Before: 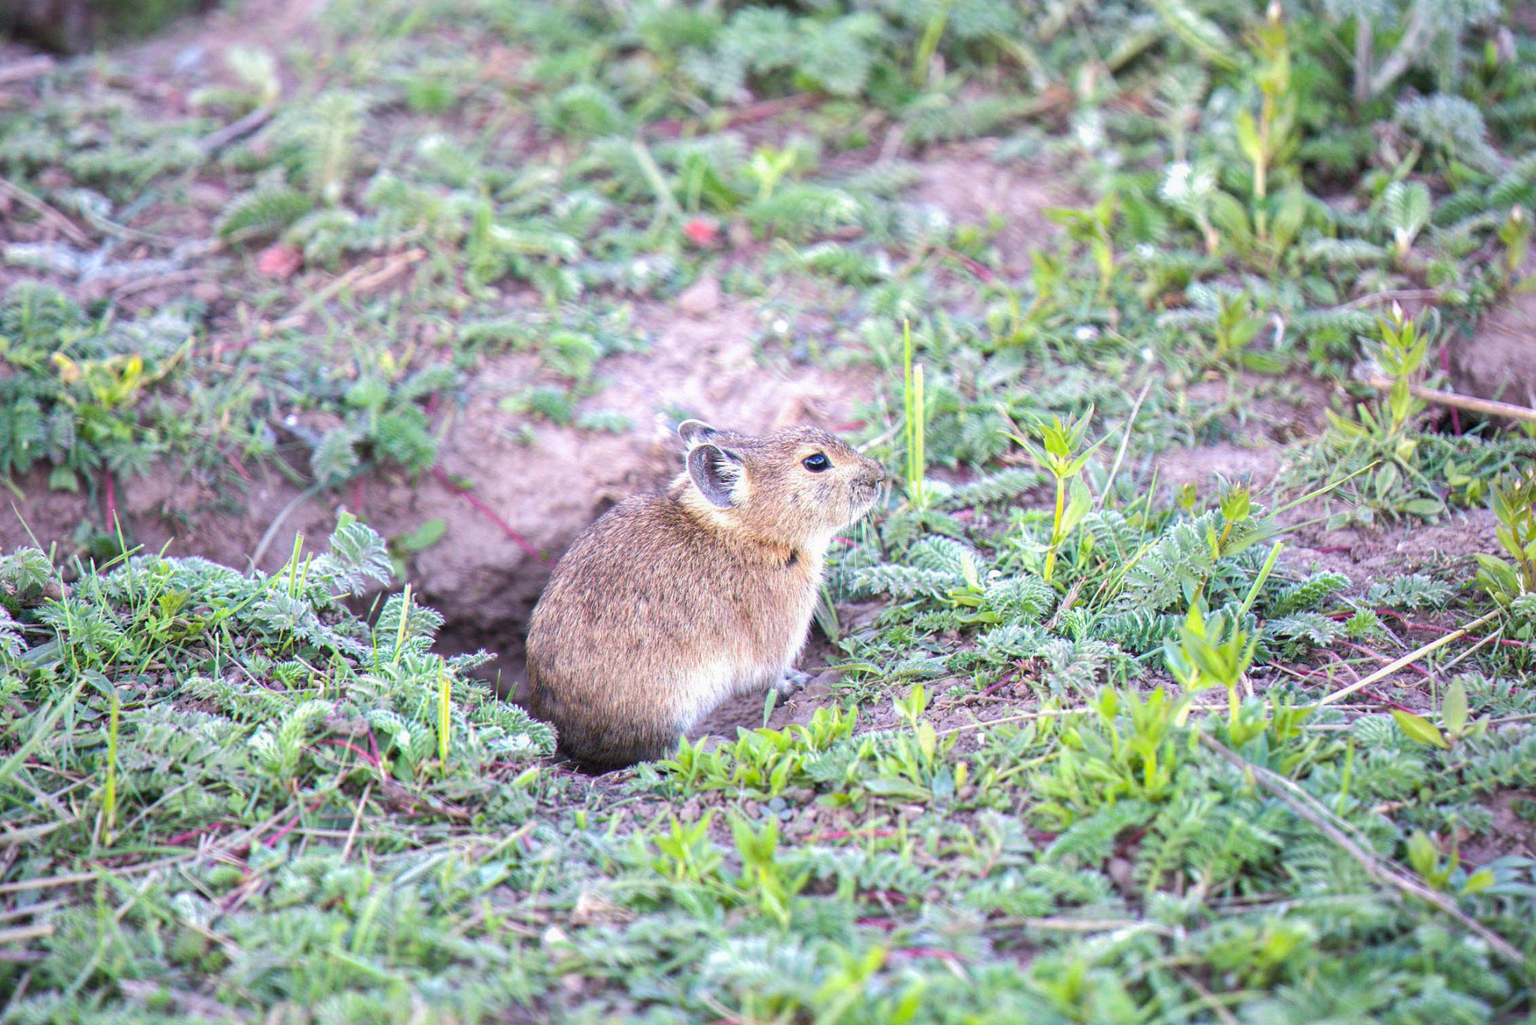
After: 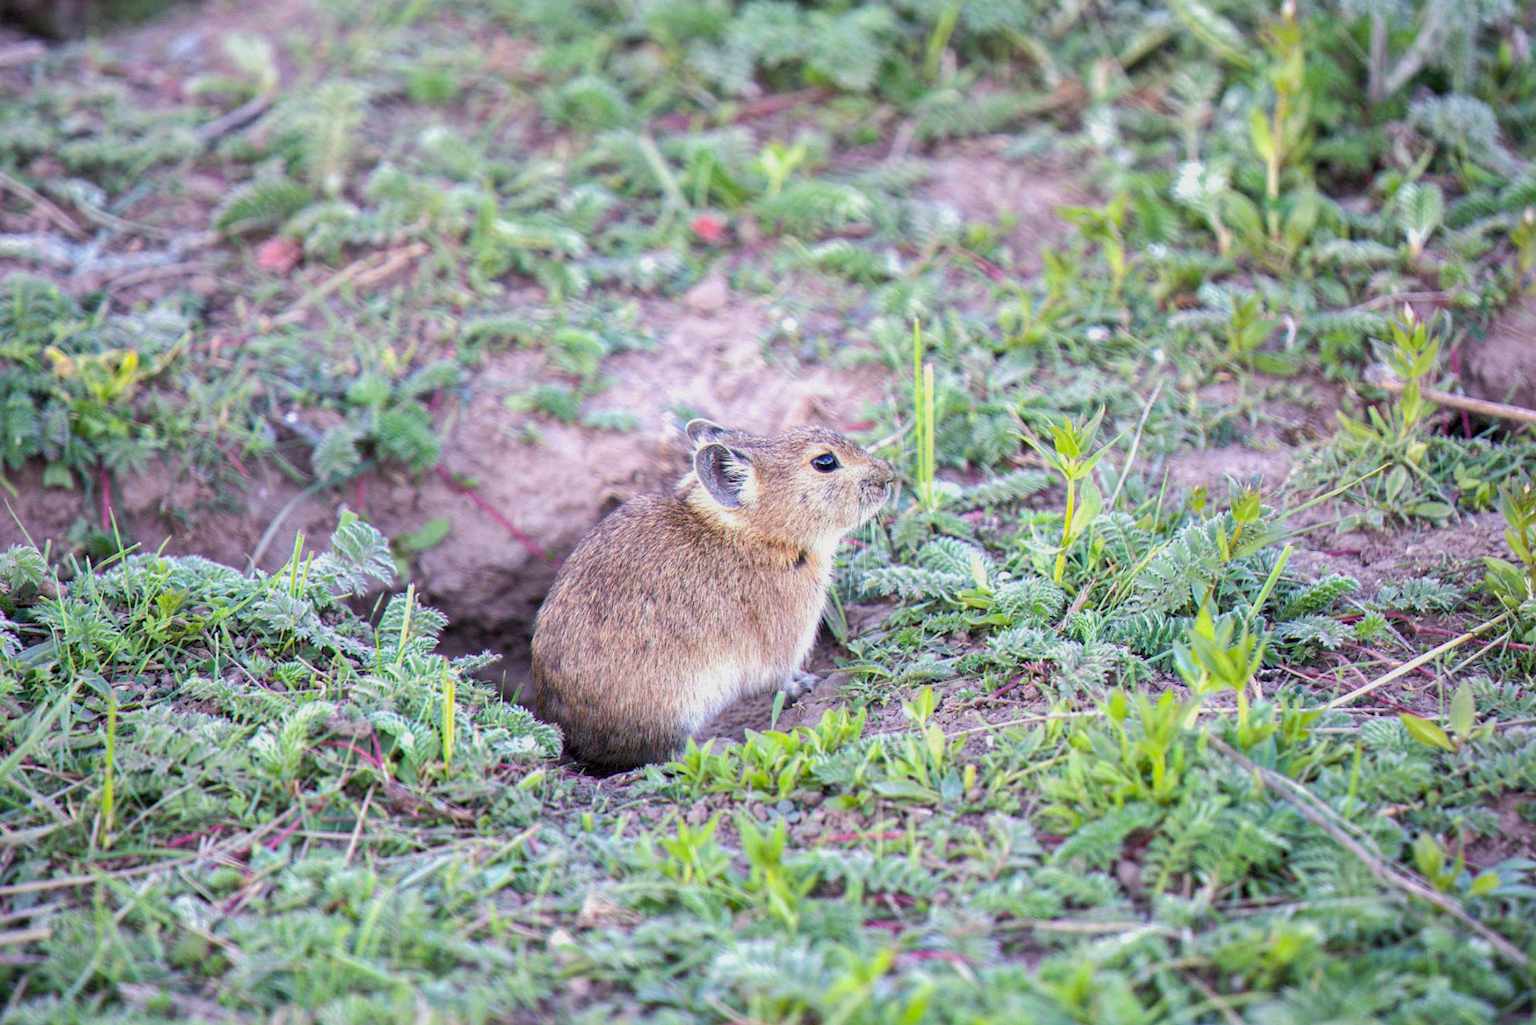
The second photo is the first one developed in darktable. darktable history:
exposure: black level correction 0.006, exposure -0.226 EV, compensate highlight preservation false
rotate and perspective: rotation 0.174°, lens shift (vertical) 0.013, lens shift (horizontal) 0.019, shear 0.001, automatic cropping original format, crop left 0.007, crop right 0.991, crop top 0.016, crop bottom 0.997
